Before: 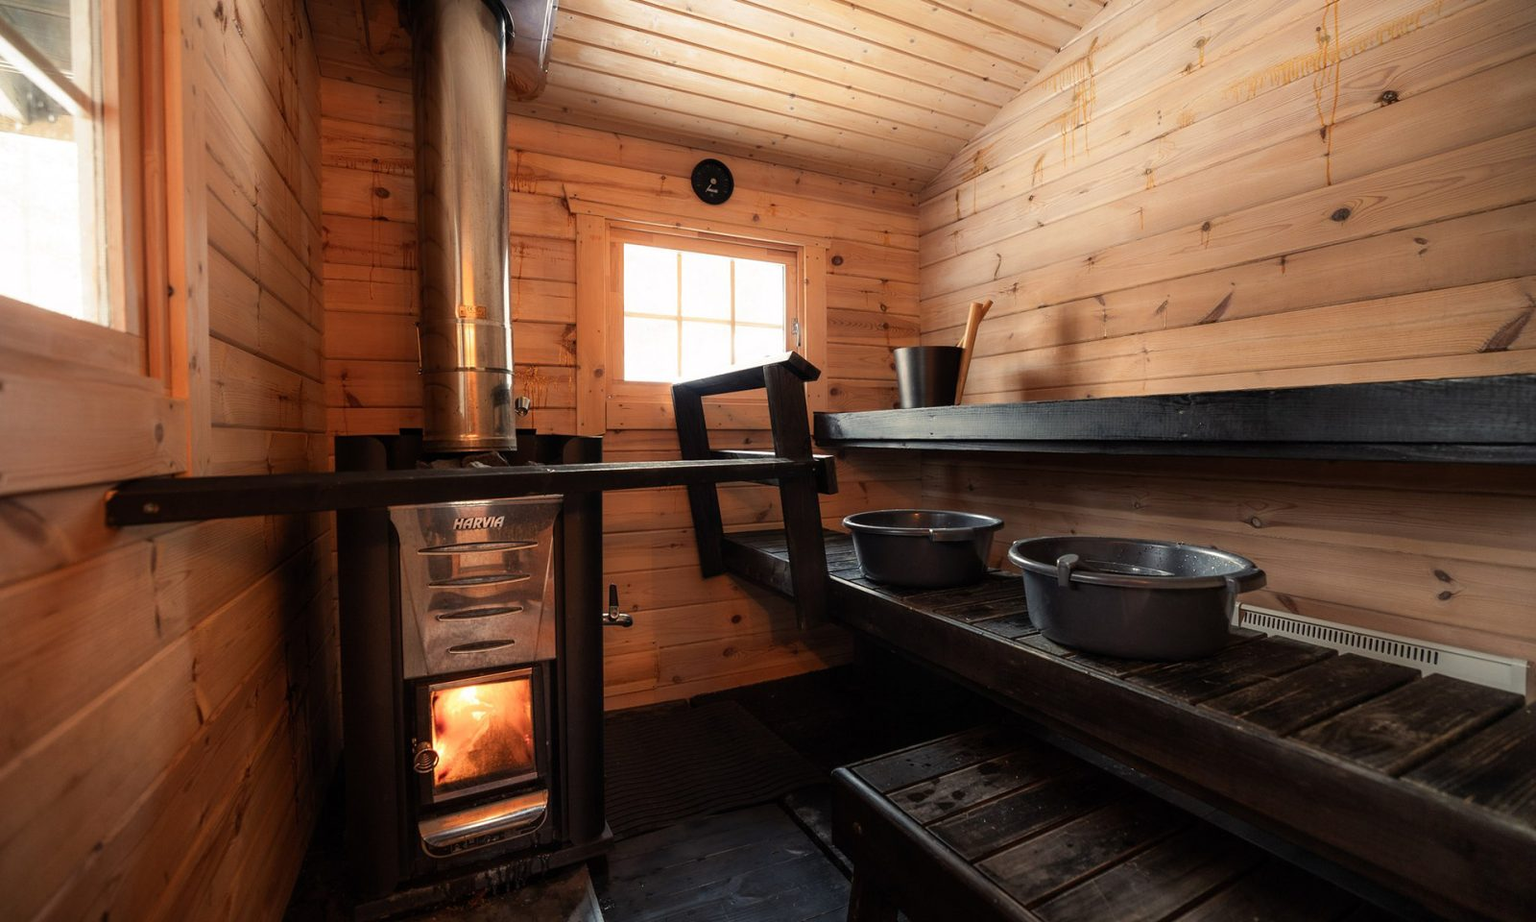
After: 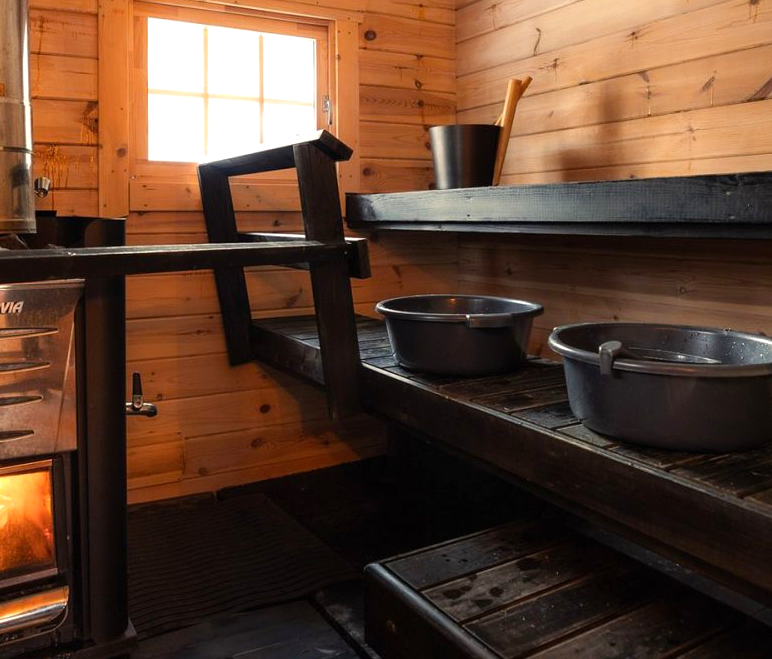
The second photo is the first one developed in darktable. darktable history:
color balance rgb: perceptual saturation grading › global saturation 10%, global vibrance 20%
crop: left 31.379%, top 24.658%, right 20.326%, bottom 6.628%
exposure: black level correction 0, exposure 0.2 EV, compensate exposure bias true, compensate highlight preservation false
